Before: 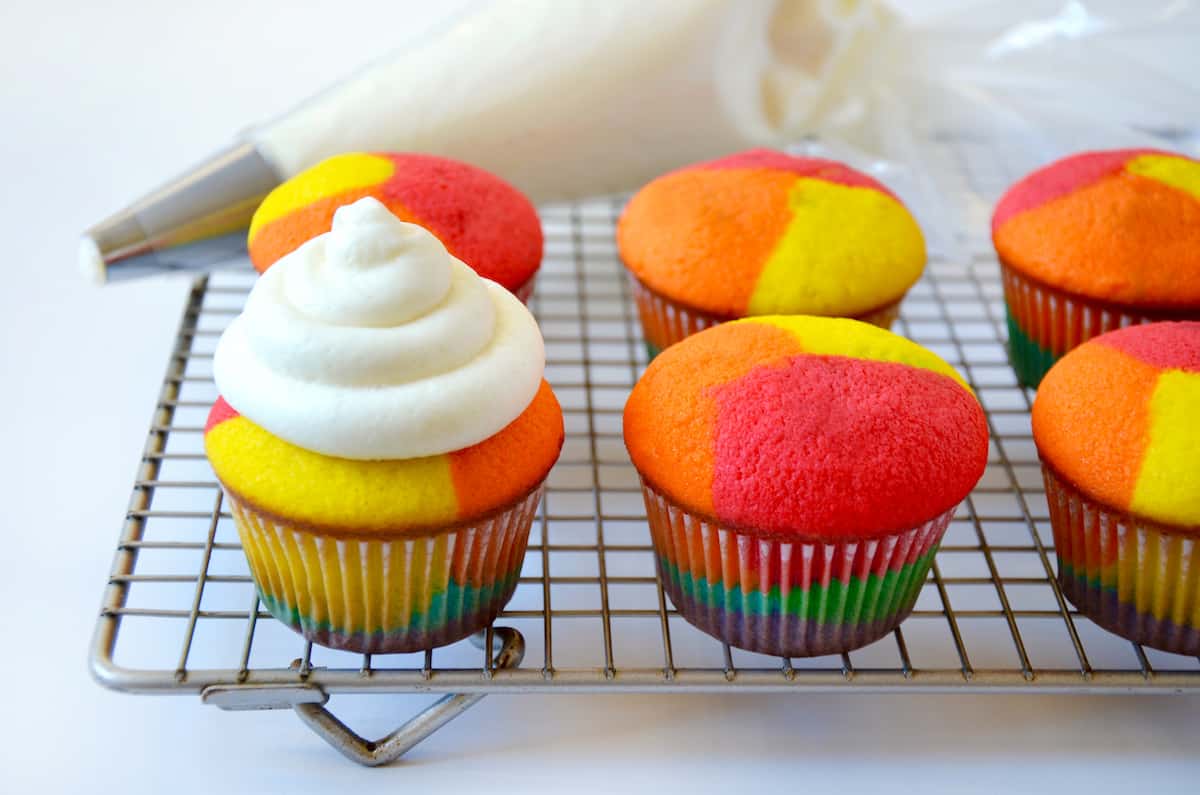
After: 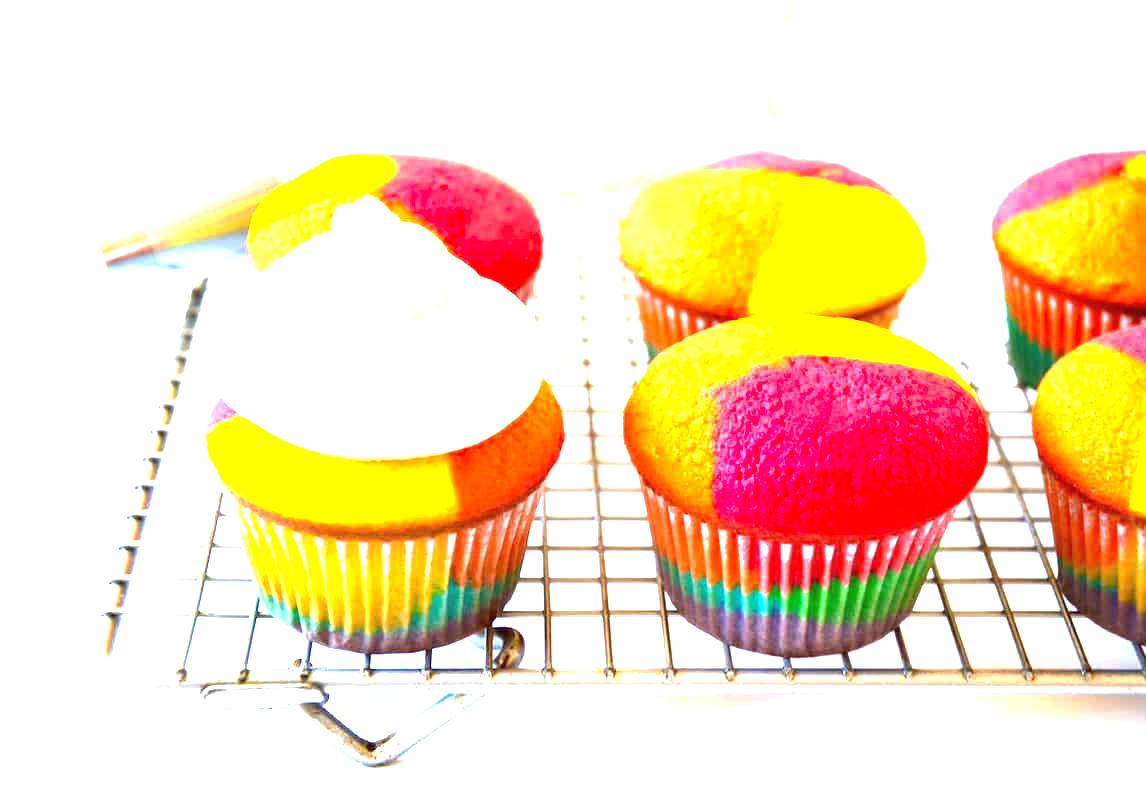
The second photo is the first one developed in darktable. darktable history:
exposure: black level correction 0, exposure 2.294 EV, compensate highlight preservation false
crop: right 4.448%, bottom 0.016%
base curve: curves: ch0 [(0, 0) (0.74, 0.67) (1, 1)], preserve colors none
